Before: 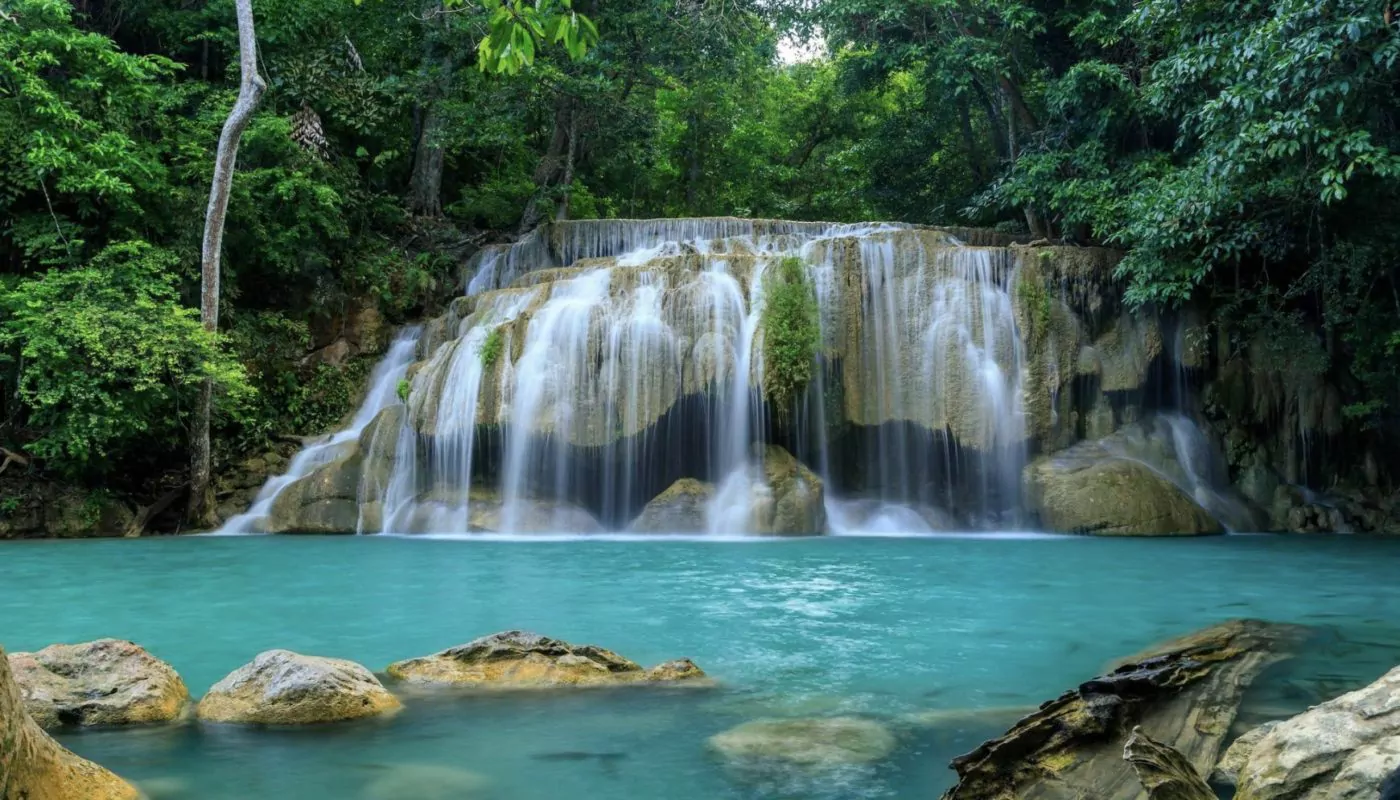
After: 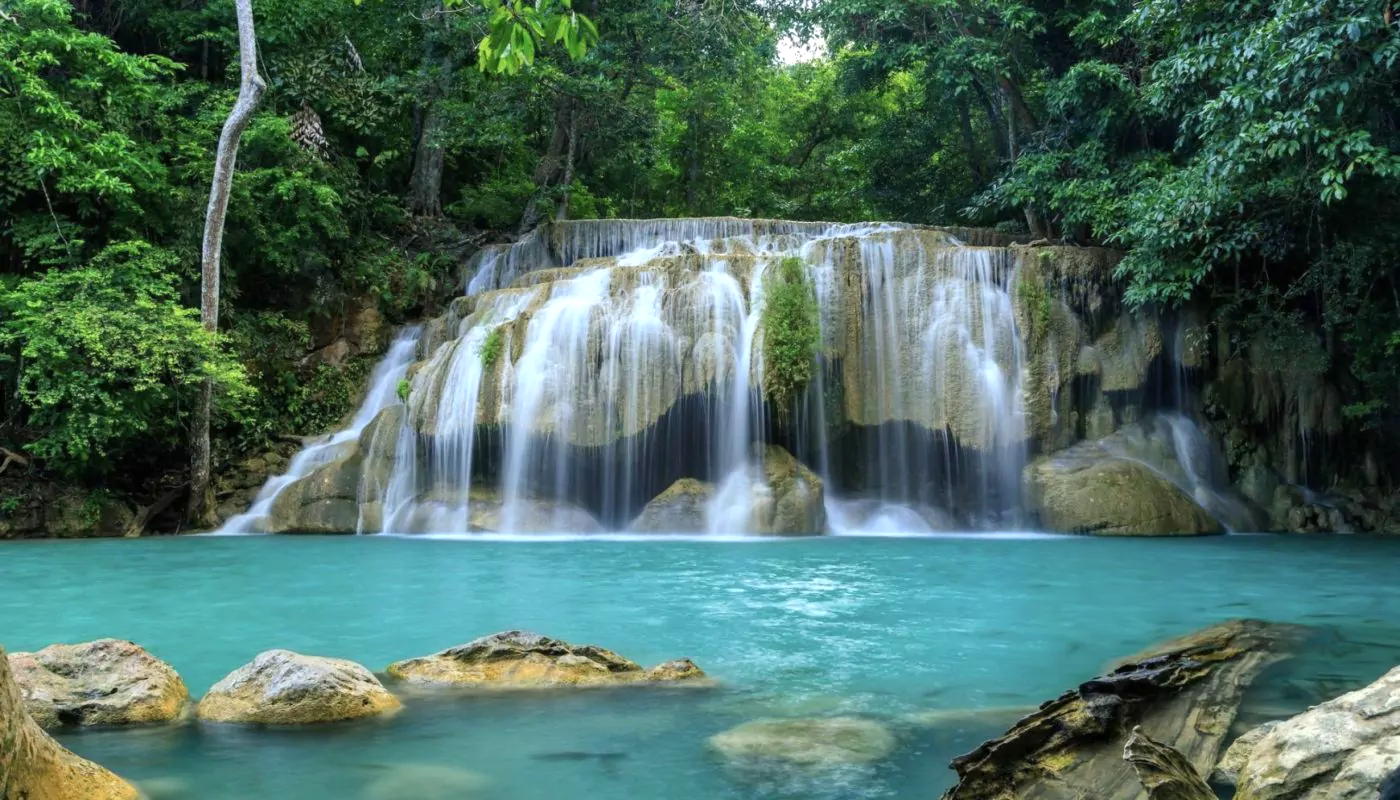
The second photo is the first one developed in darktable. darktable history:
exposure: black level correction 0, exposure 0.302 EV, compensate highlight preservation false
